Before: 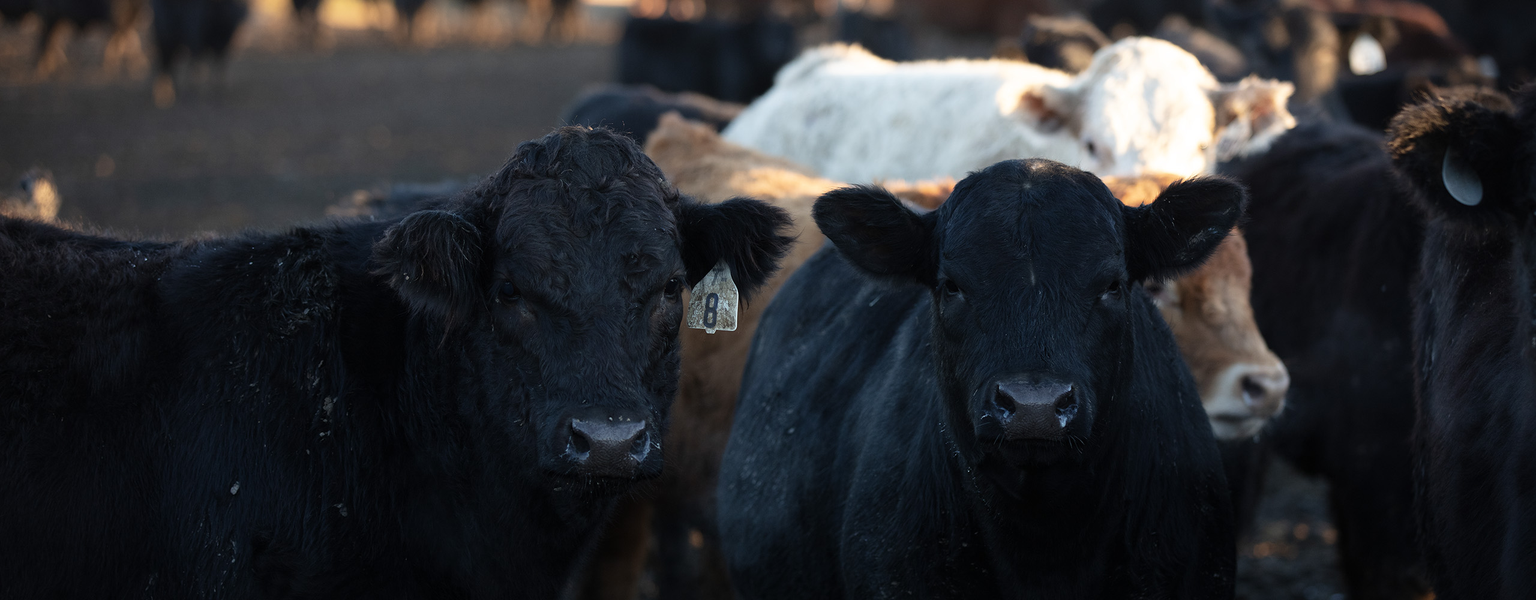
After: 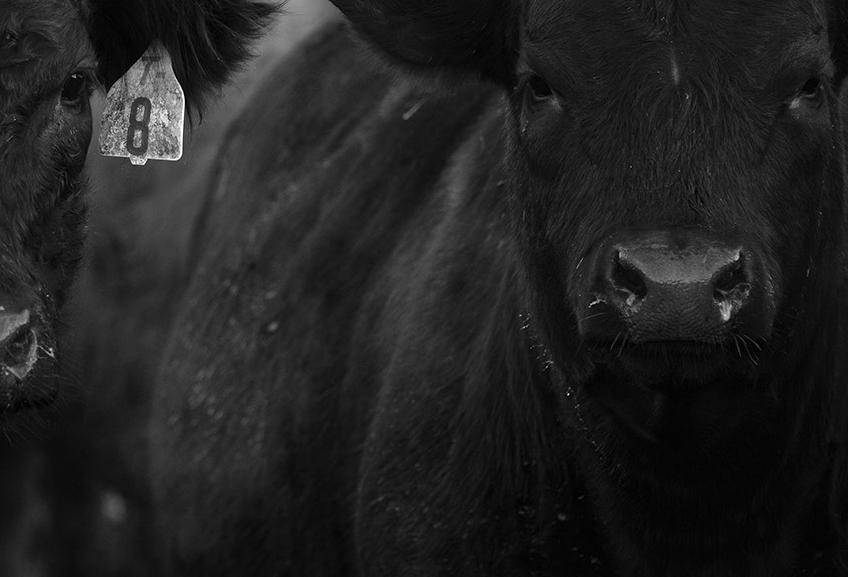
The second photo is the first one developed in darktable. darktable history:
white balance: red 1.029, blue 0.92
monochrome: a 26.22, b 42.67, size 0.8
crop: left 40.878%, top 39.176%, right 25.993%, bottom 3.081%
exposure: exposure 0.657 EV, compensate highlight preservation false
color correction: highlights a* 10.21, highlights b* 9.79, shadows a* 8.61, shadows b* 7.88, saturation 0.8
